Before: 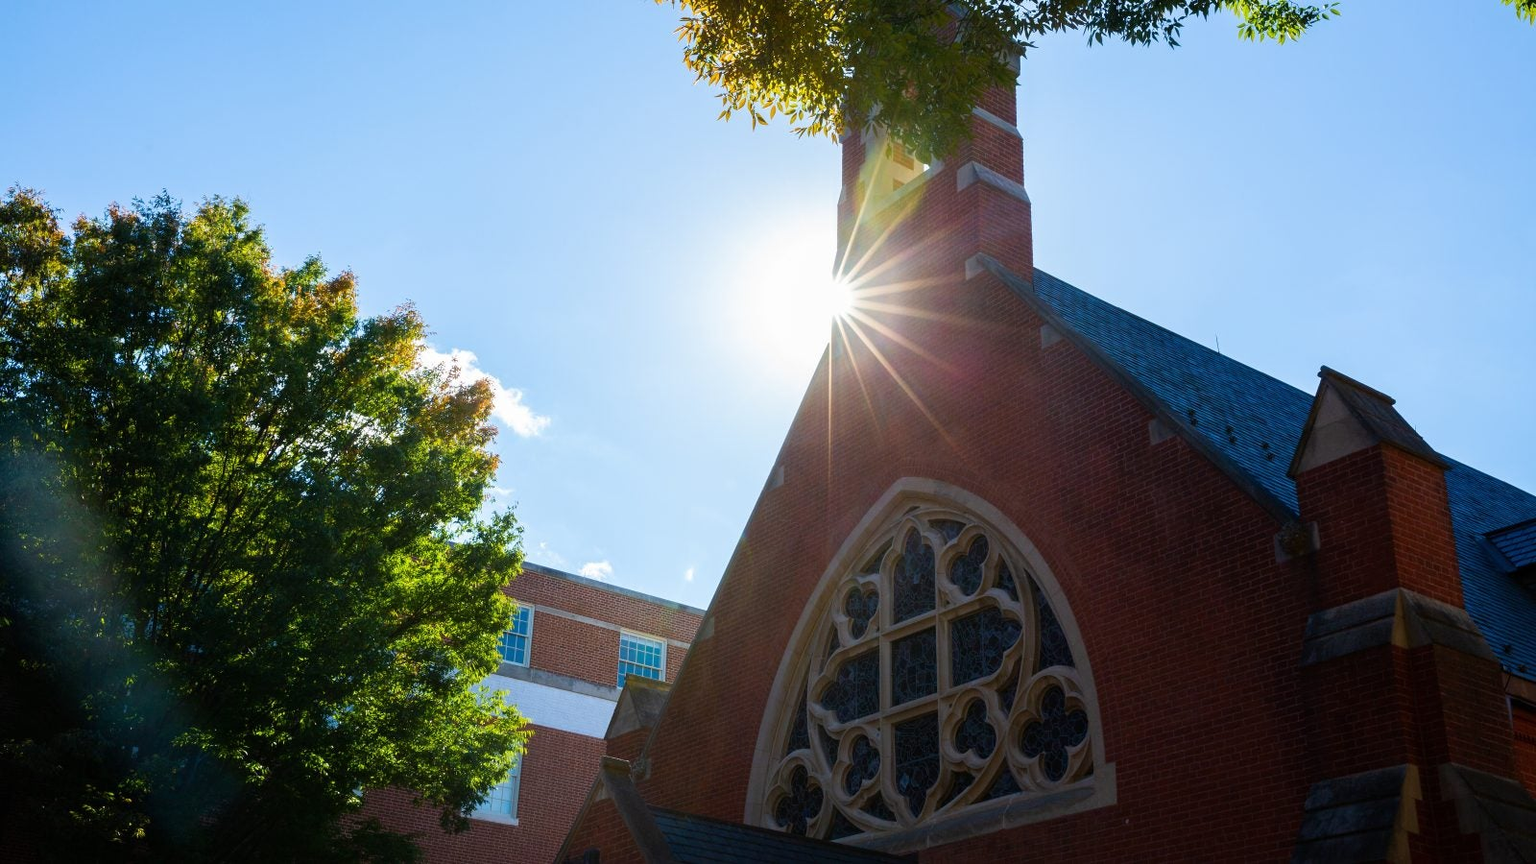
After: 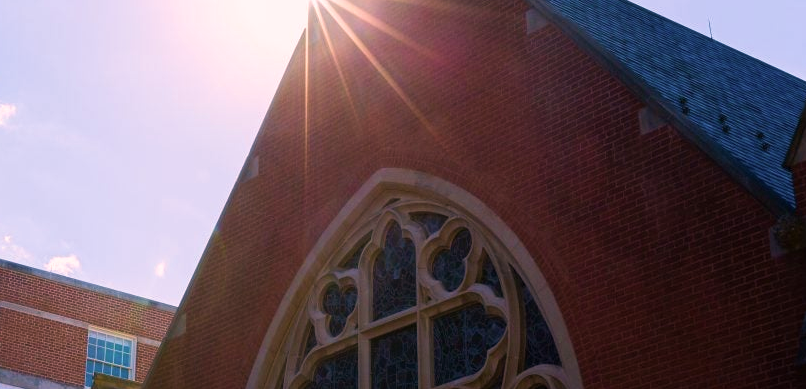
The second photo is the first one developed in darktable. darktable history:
color correction: highlights a* 14.67, highlights b* 4.69
crop: left 34.937%, top 36.591%, right 14.646%, bottom 20.099%
velvia: on, module defaults
